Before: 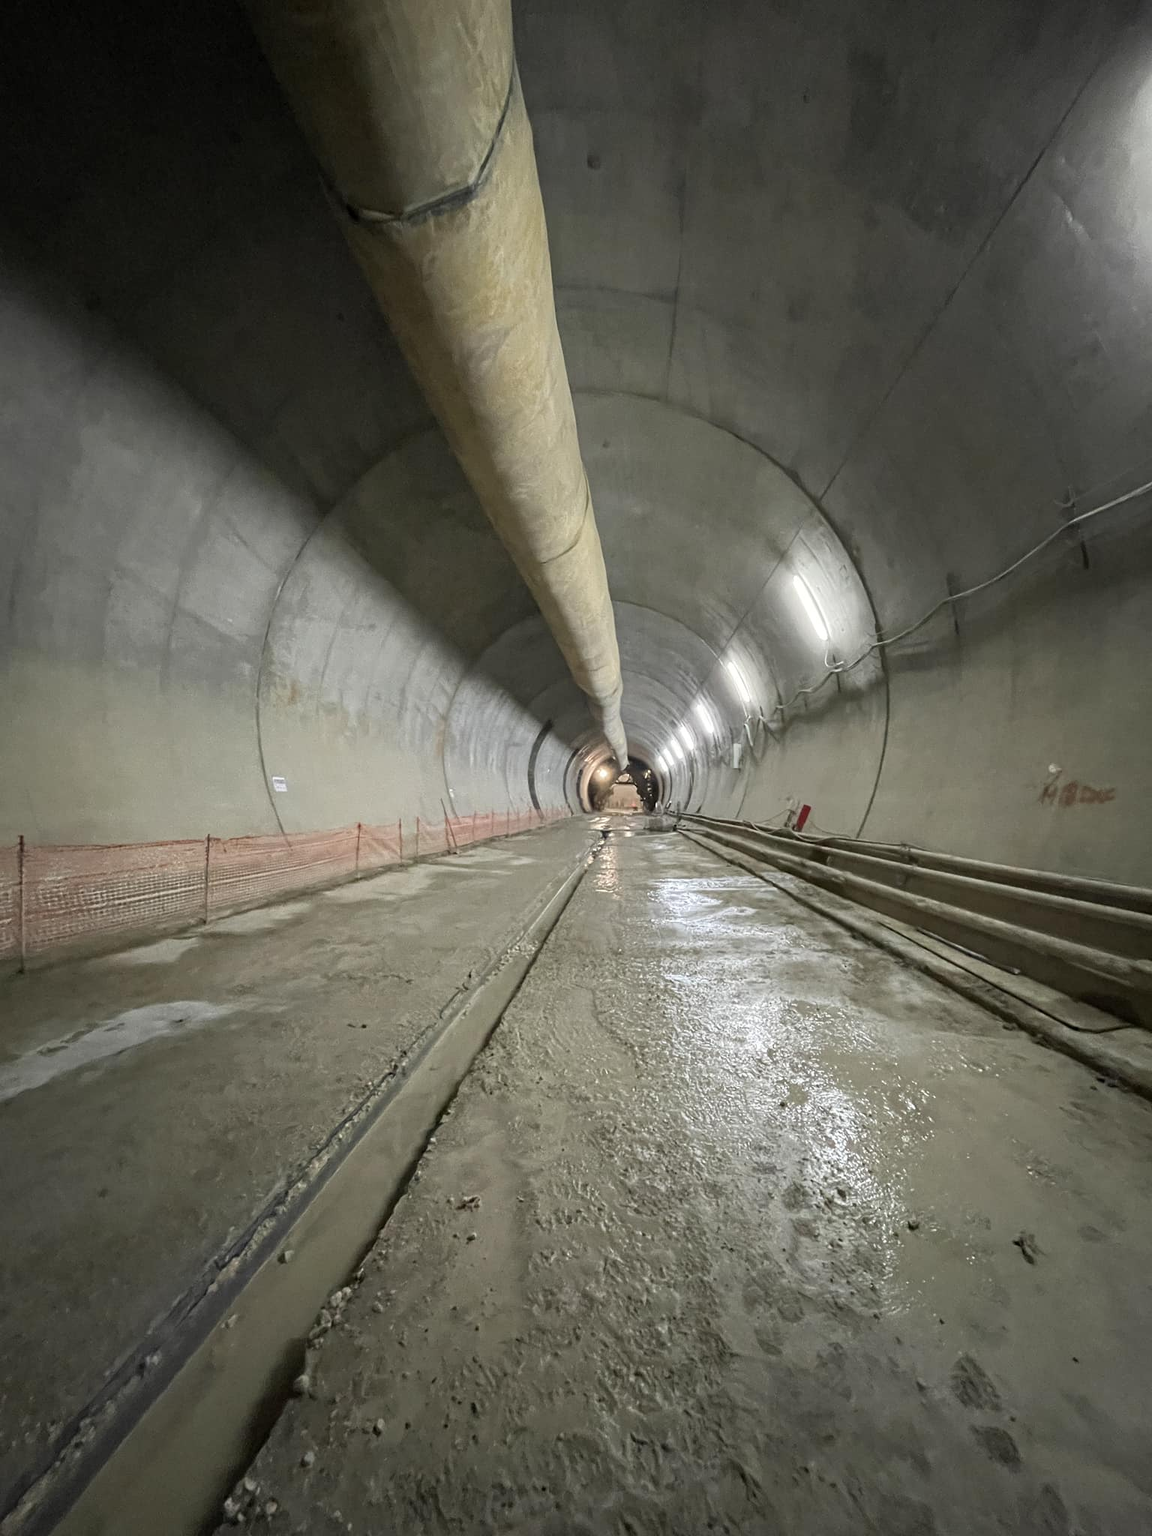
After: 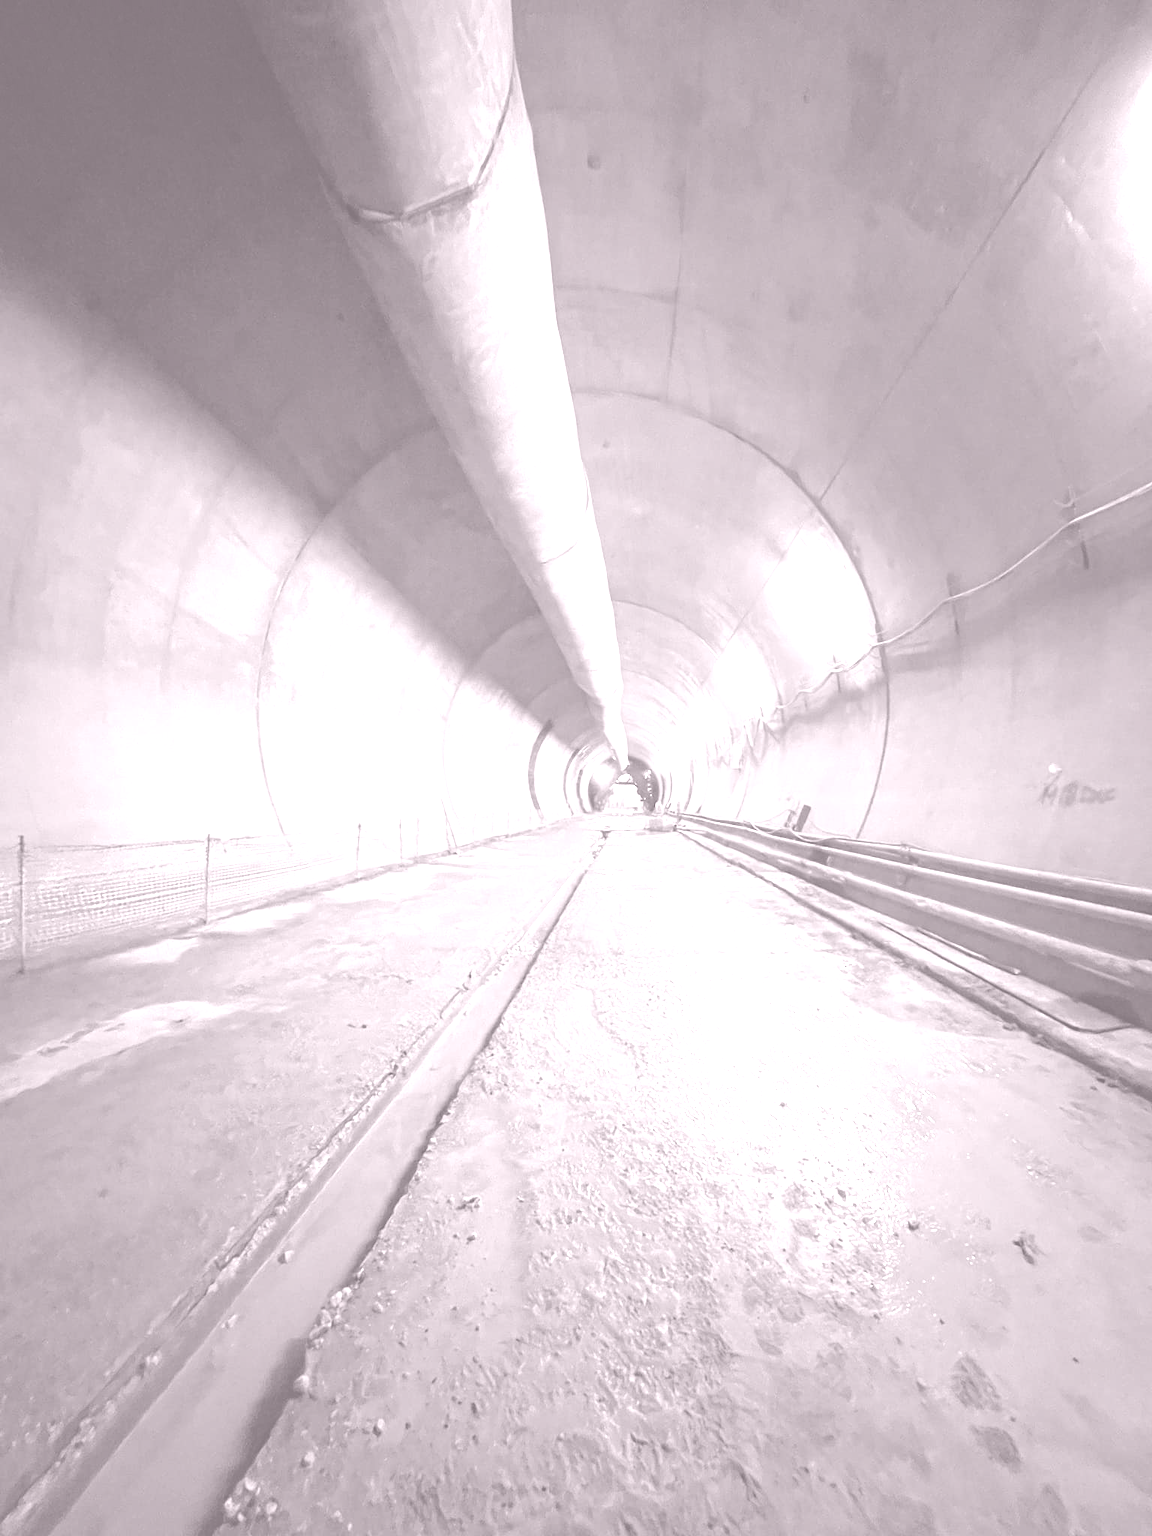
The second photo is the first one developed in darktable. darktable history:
bloom: size 16%, threshold 98%, strength 20%
colorize: hue 25.2°, saturation 83%, source mix 82%, lightness 79%, version 1
